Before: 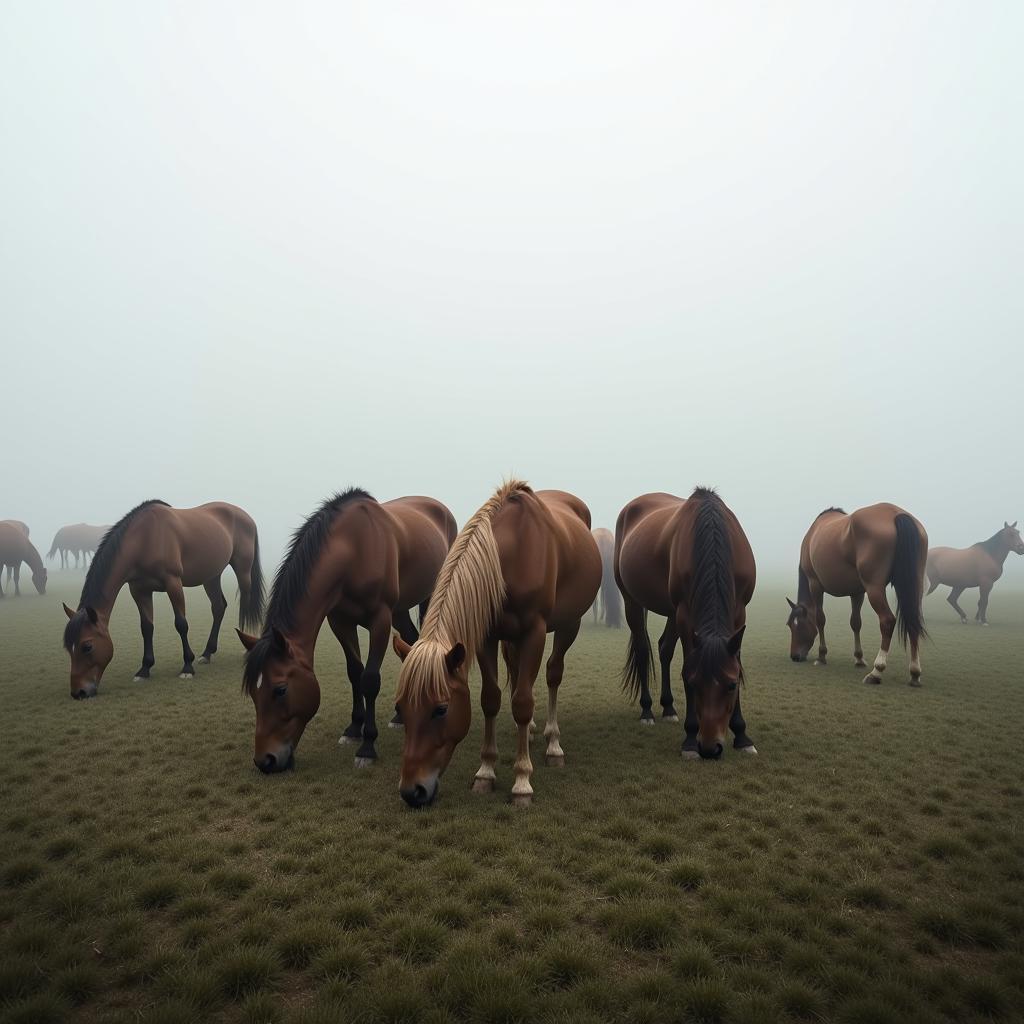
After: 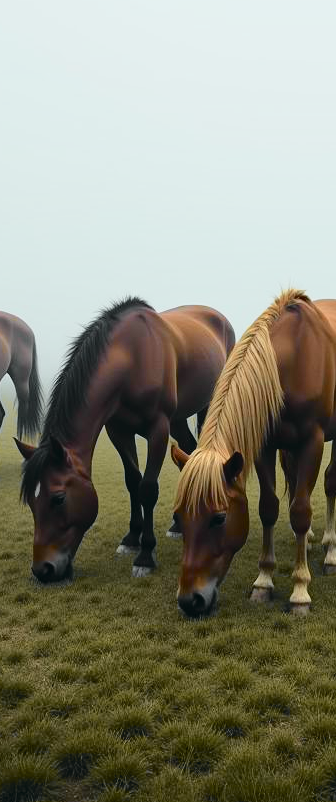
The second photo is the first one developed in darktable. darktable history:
tone curve: curves: ch0 [(0, 0.015) (0.084, 0.074) (0.162, 0.165) (0.304, 0.382) (0.466, 0.576) (0.654, 0.741) (0.848, 0.906) (0.984, 0.963)]; ch1 [(0, 0) (0.34, 0.235) (0.46, 0.46) (0.515, 0.502) (0.553, 0.567) (0.764, 0.815) (1, 1)]; ch2 [(0, 0) (0.44, 0.458) (0.479, 0.492) (0.524, 0.507) (0.547, 0.579) (0.673, 0.712) (1, 1)], color space Lab, independent channels, preserve colors none
shadows and highlights: radius 126.03, shadows 30.47, highlights -30.88, low approximation 0.01, soften with gaussian
crop and rotate: left 21.68%, top 18.665%, right 45.412%, bottom 2.97%
